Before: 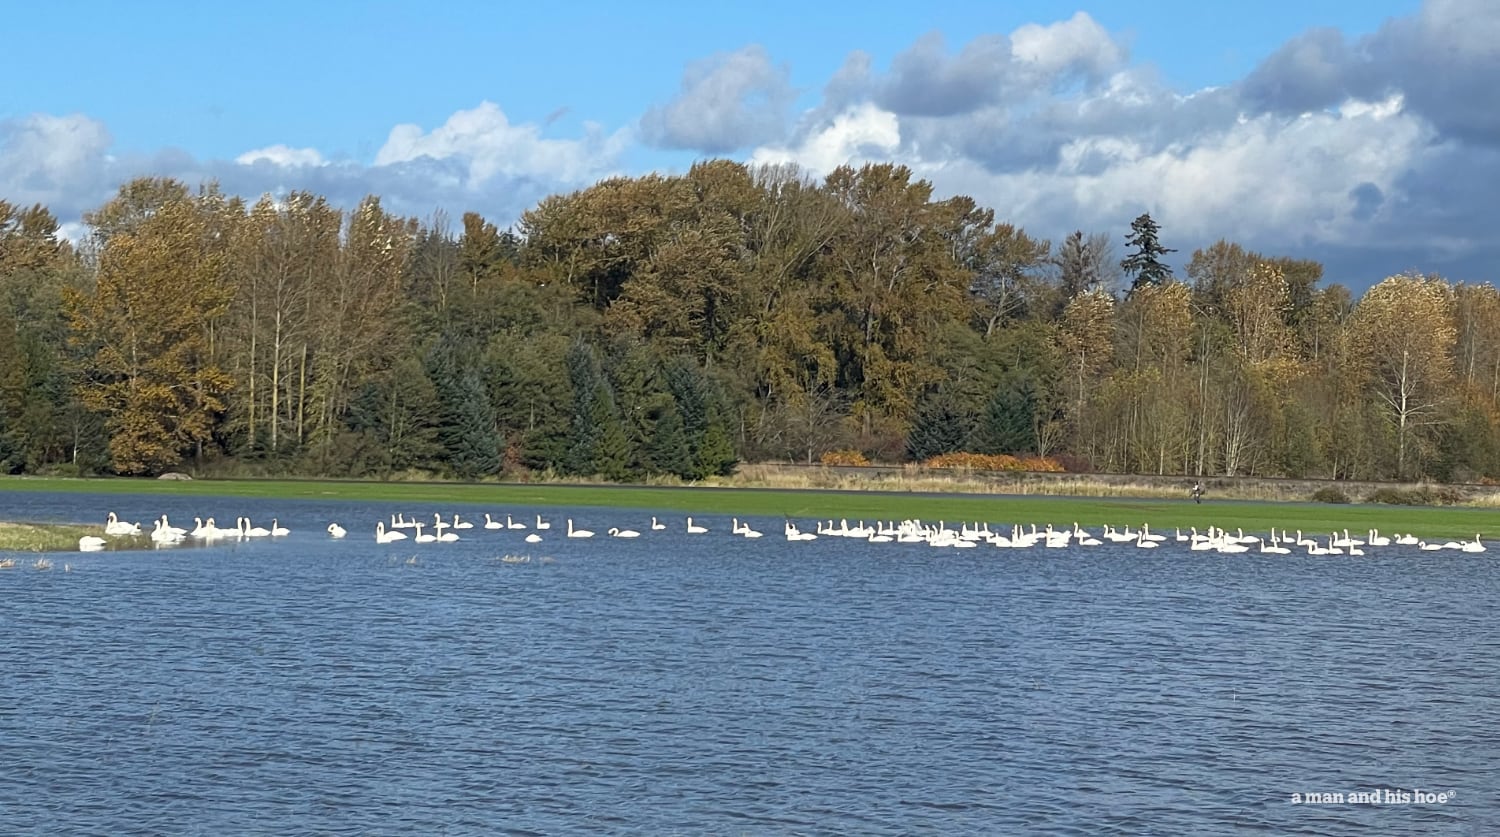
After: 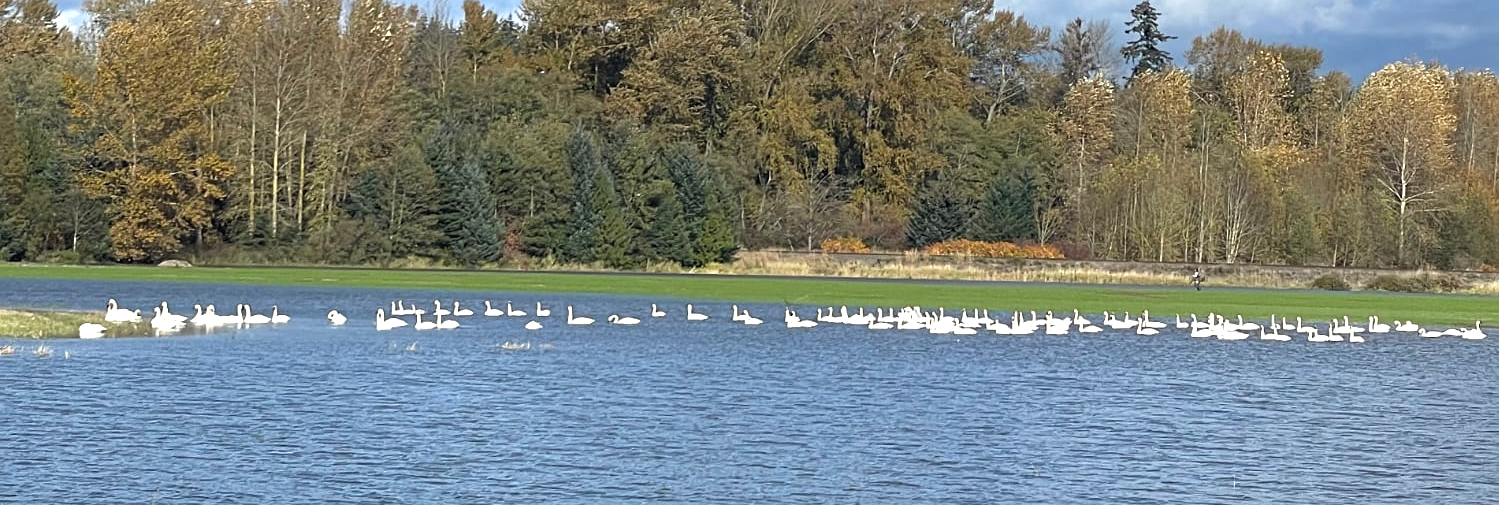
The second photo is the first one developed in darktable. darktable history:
crop and rotate: top 25.597%, bottom 14.036%
sharpen: amount 0.216
exposure: black level correction -0.002, exposure 0.538 EV, compensate exposure bias true, compensate highlight preservation false
